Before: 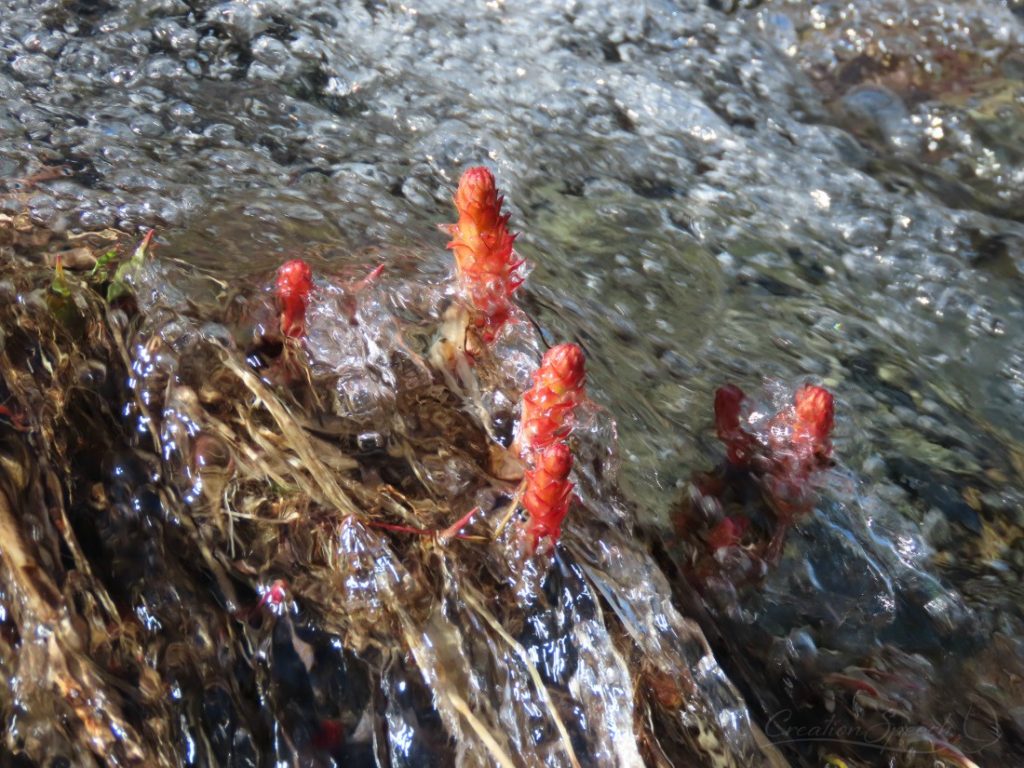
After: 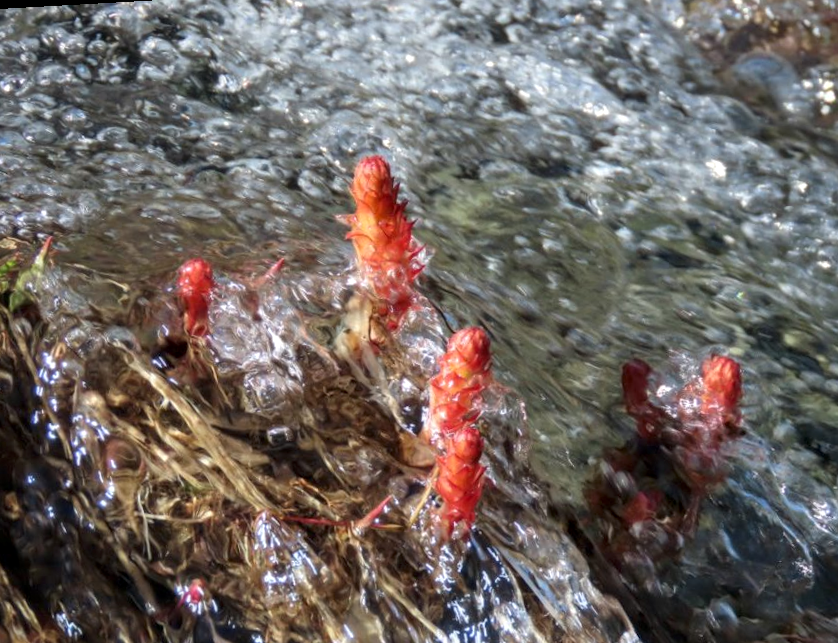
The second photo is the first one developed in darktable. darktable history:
local contrast: on, module defaults
crop and rotate: left 10.77%, top 5.1%, right 10.41%, bottom 16.76%
rotate and perspective: rotation -3.18°, automatic cropping off
